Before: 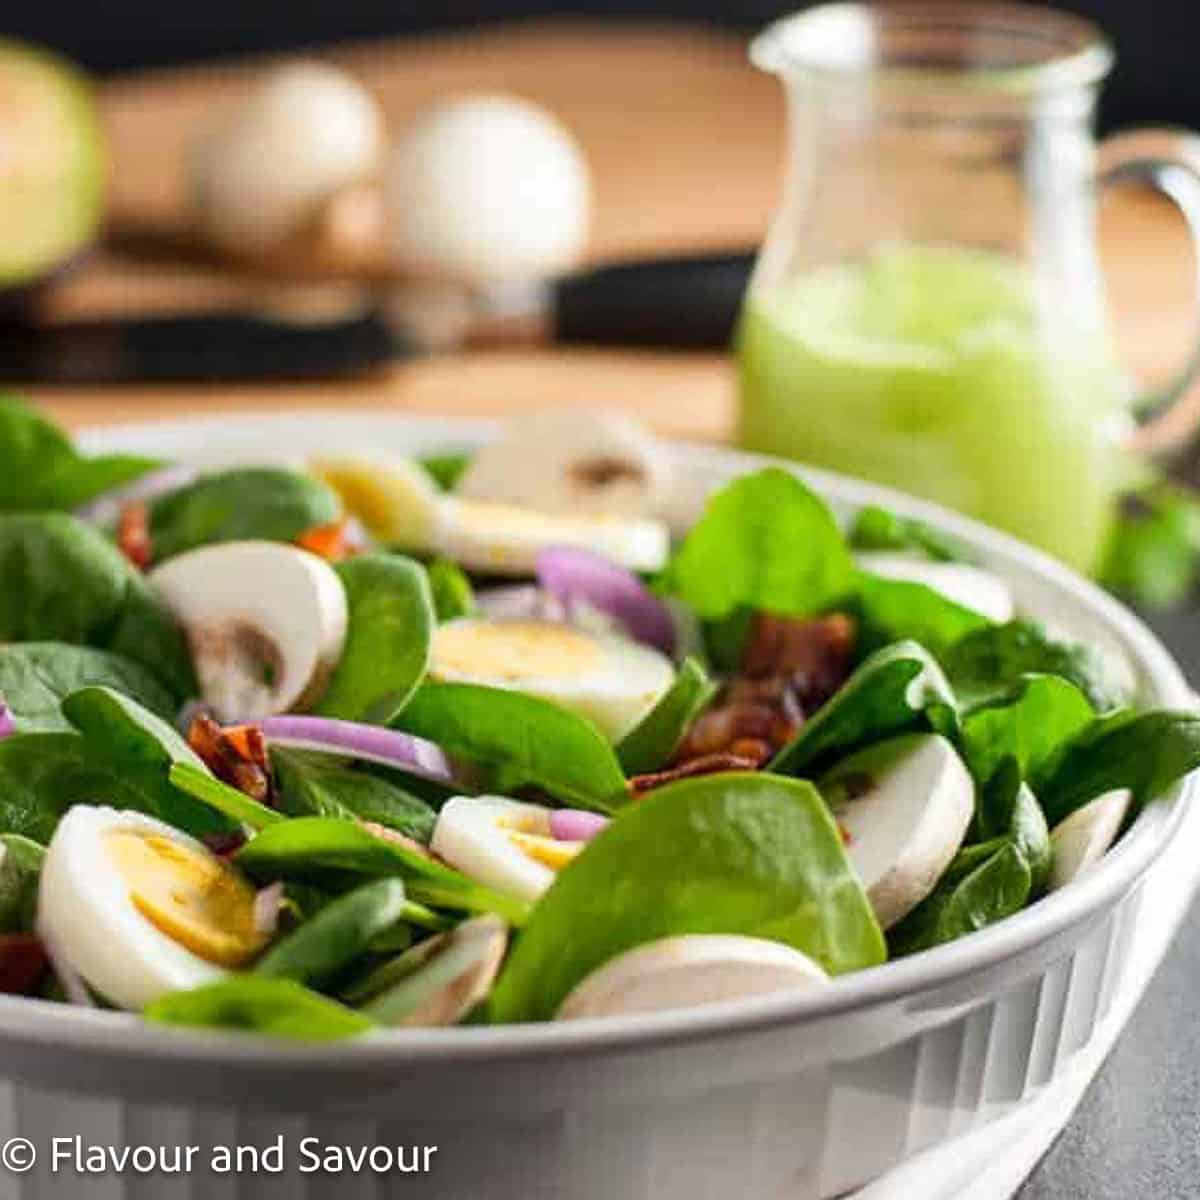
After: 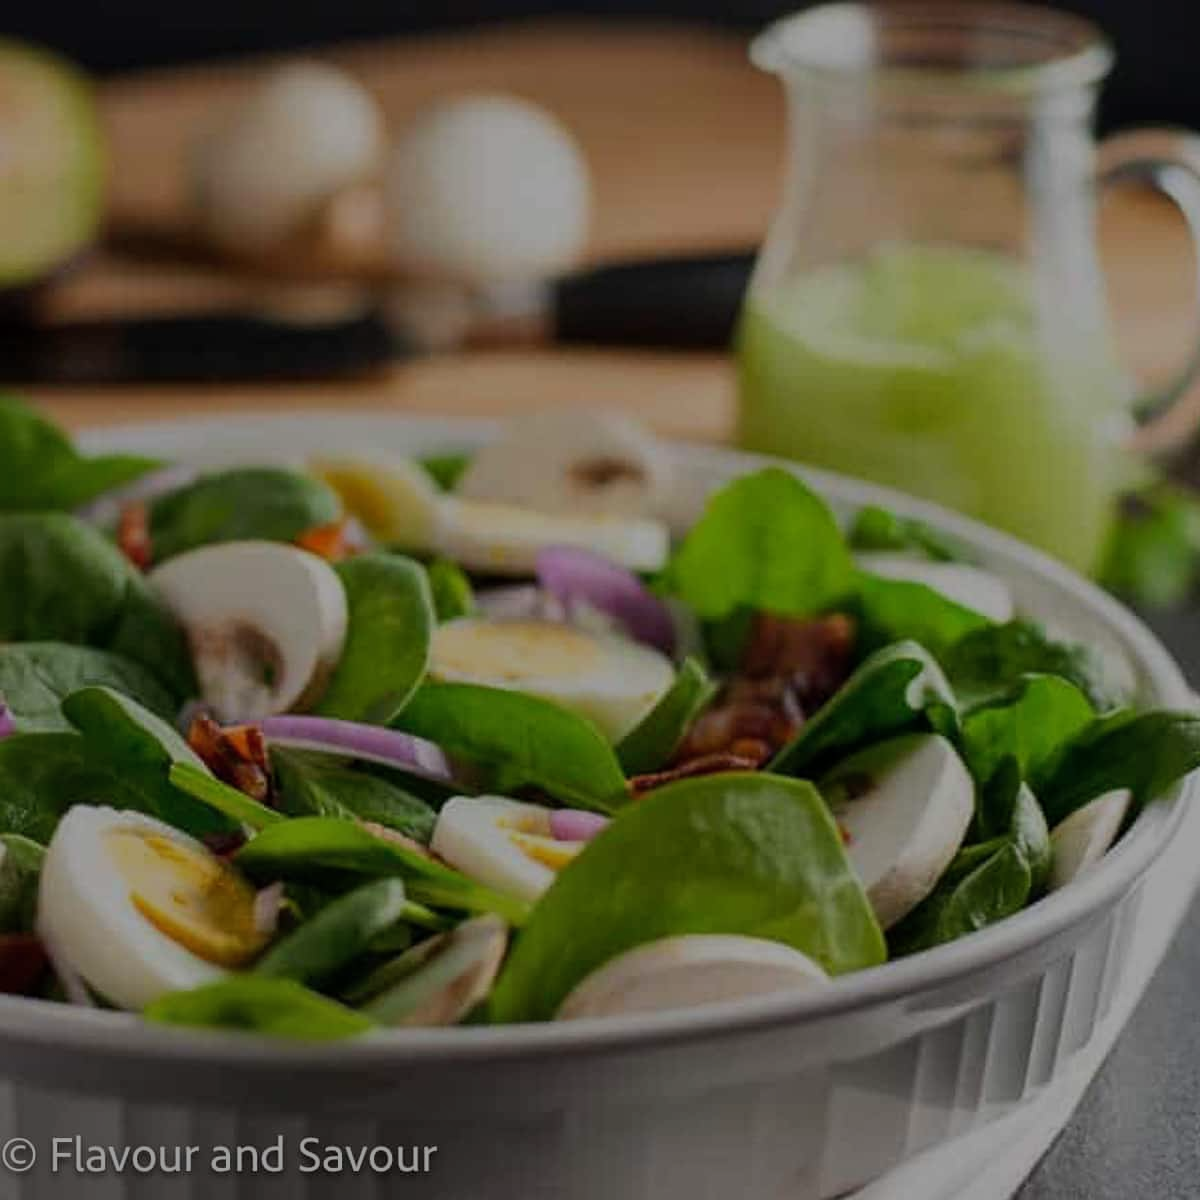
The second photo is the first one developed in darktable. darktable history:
exposure: exposure -1.468 EV, compensate highlight preservation false
shadows and highlights: shadows 25, highlights -25
